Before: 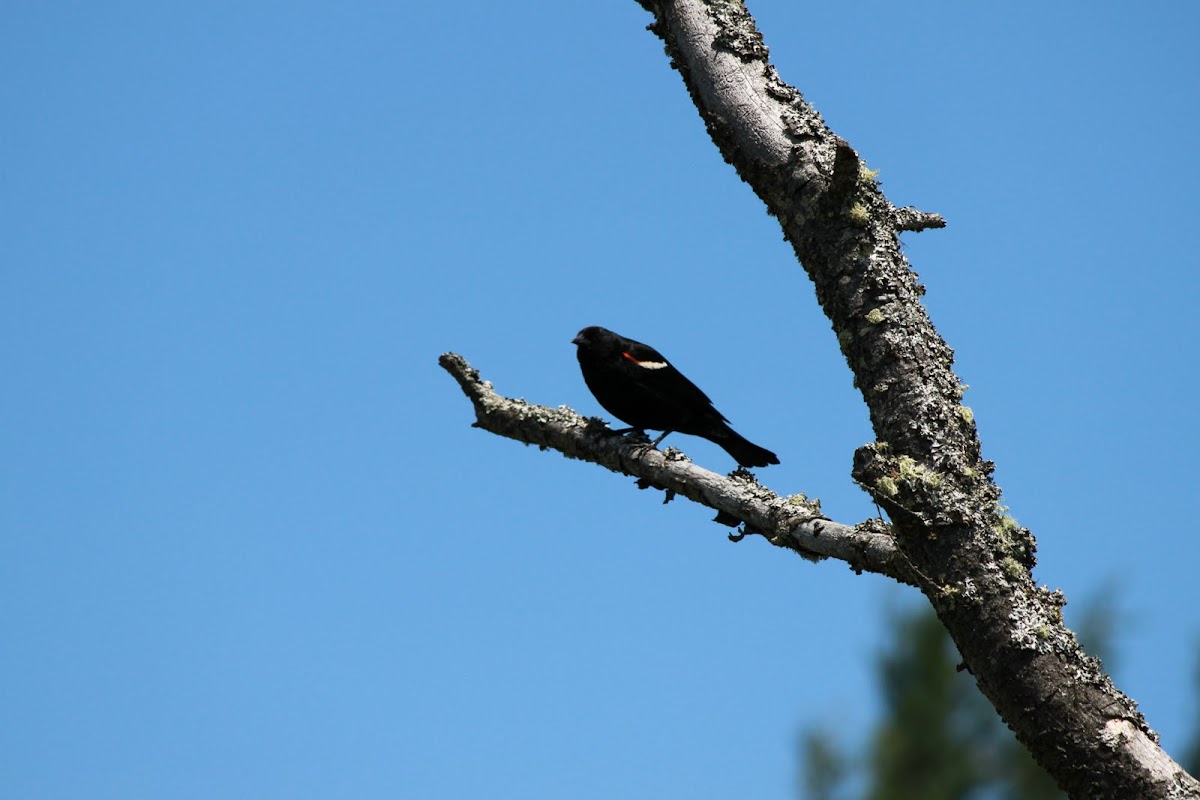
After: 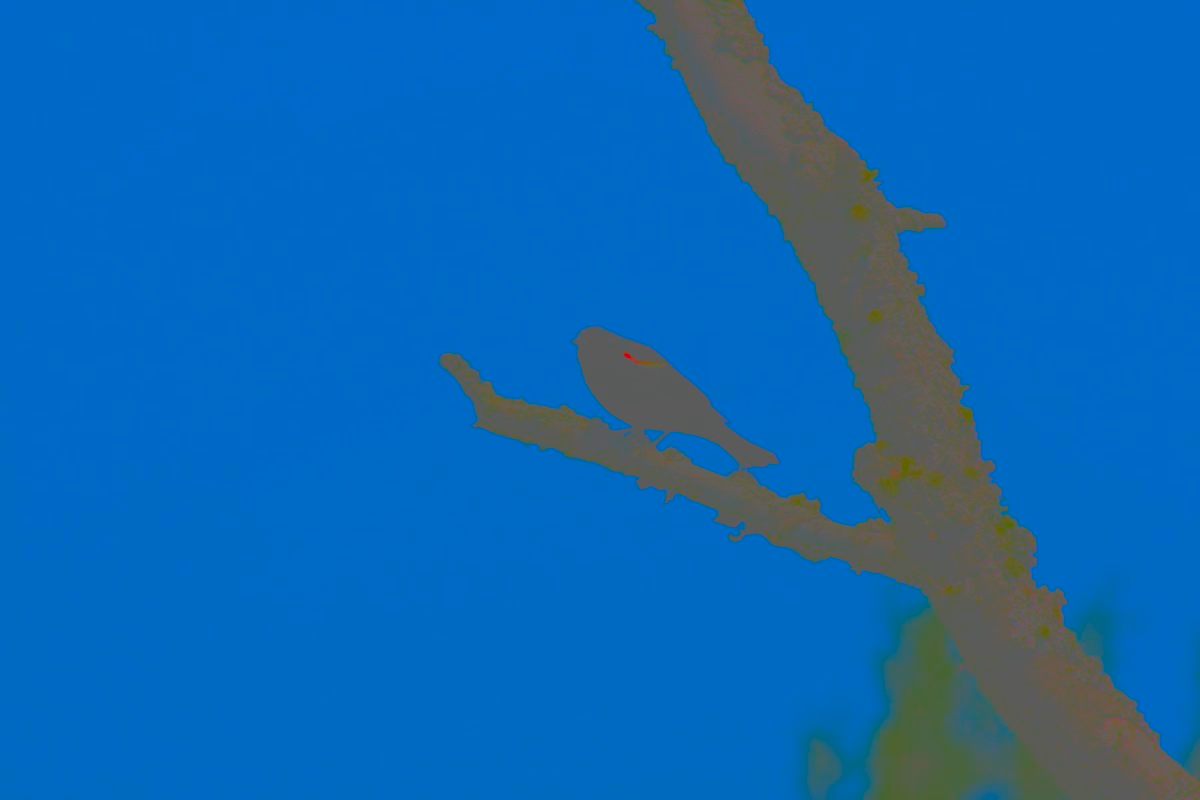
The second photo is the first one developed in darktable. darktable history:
contrast brightness saturation: contrast -0.978, brightness -0.165, saturation 0.763
